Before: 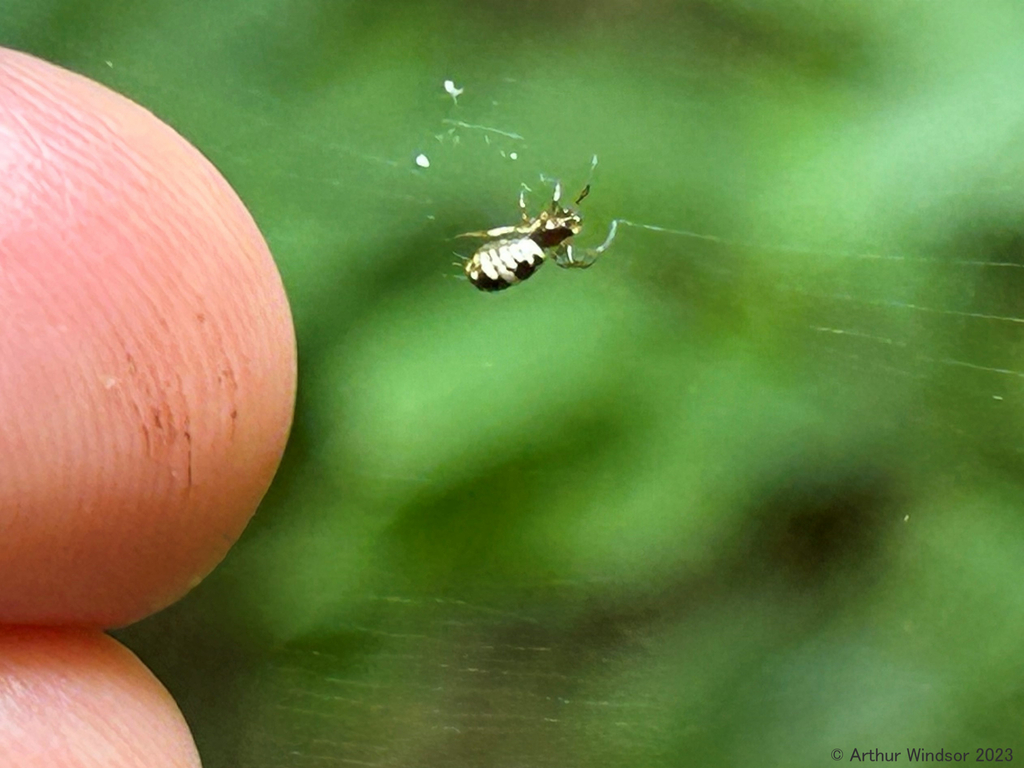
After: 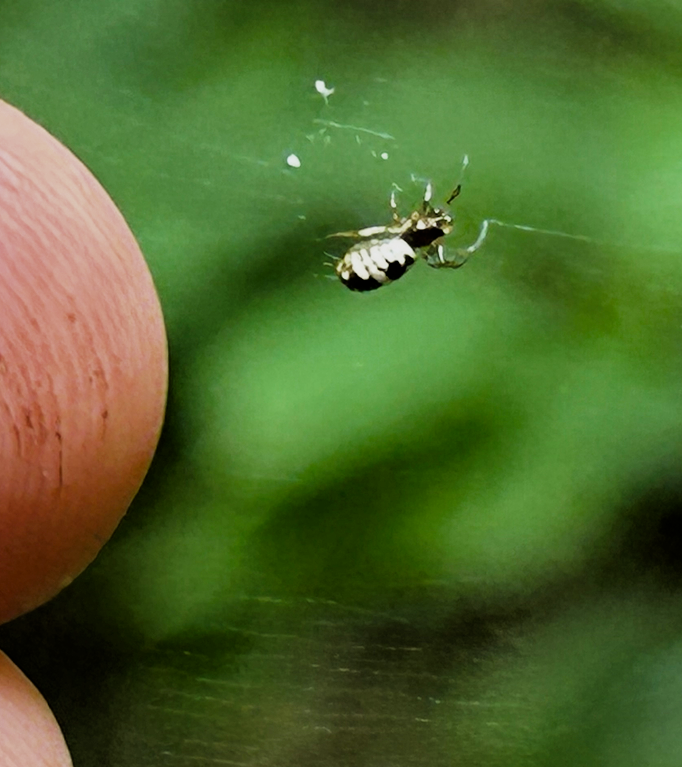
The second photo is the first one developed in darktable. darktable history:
exposure: black level correction 0.002, exposure -0.1 EV, compensate highlight preservation false
crop and rotate: left 12.673%, right 20.66%
color zones: curves: ch0 [(0.27, 0.396) (0.563, 0.504) (0.75, 0.5) (0.787, 0.307)]
filmic rgb: black relative exposure -5 EV, white relative exposure 3.5 EV, hardness 3.19, contrast 1.4, highlights saturation mix -50%
